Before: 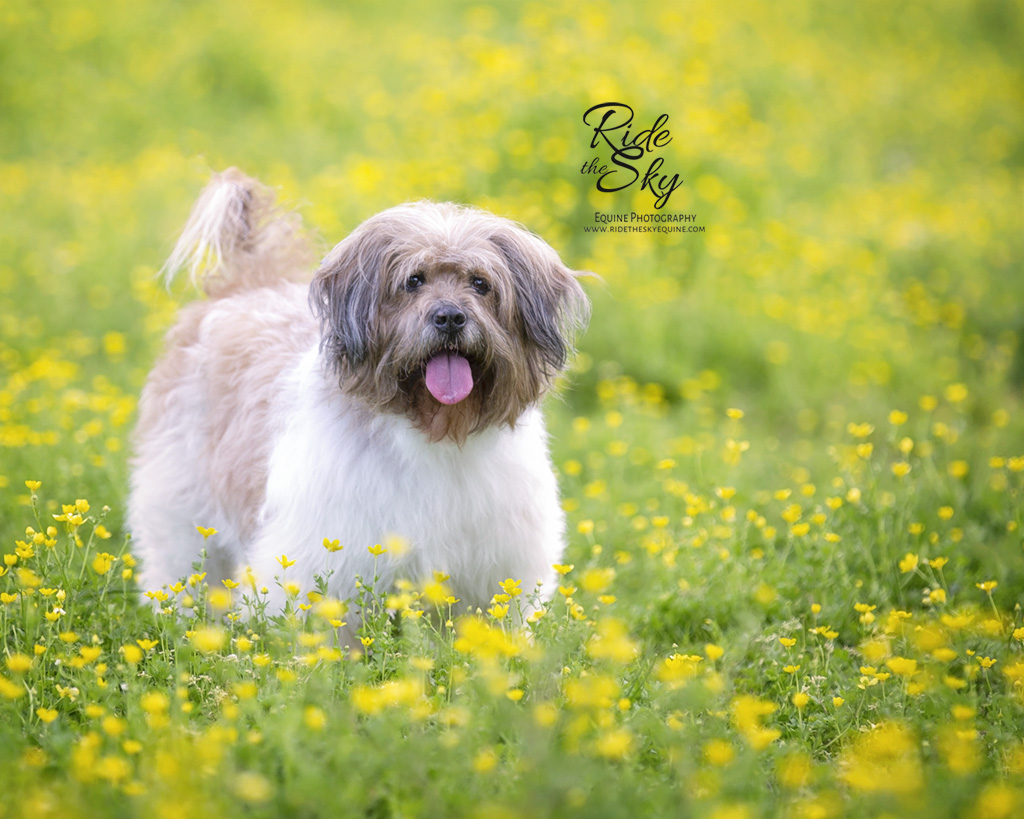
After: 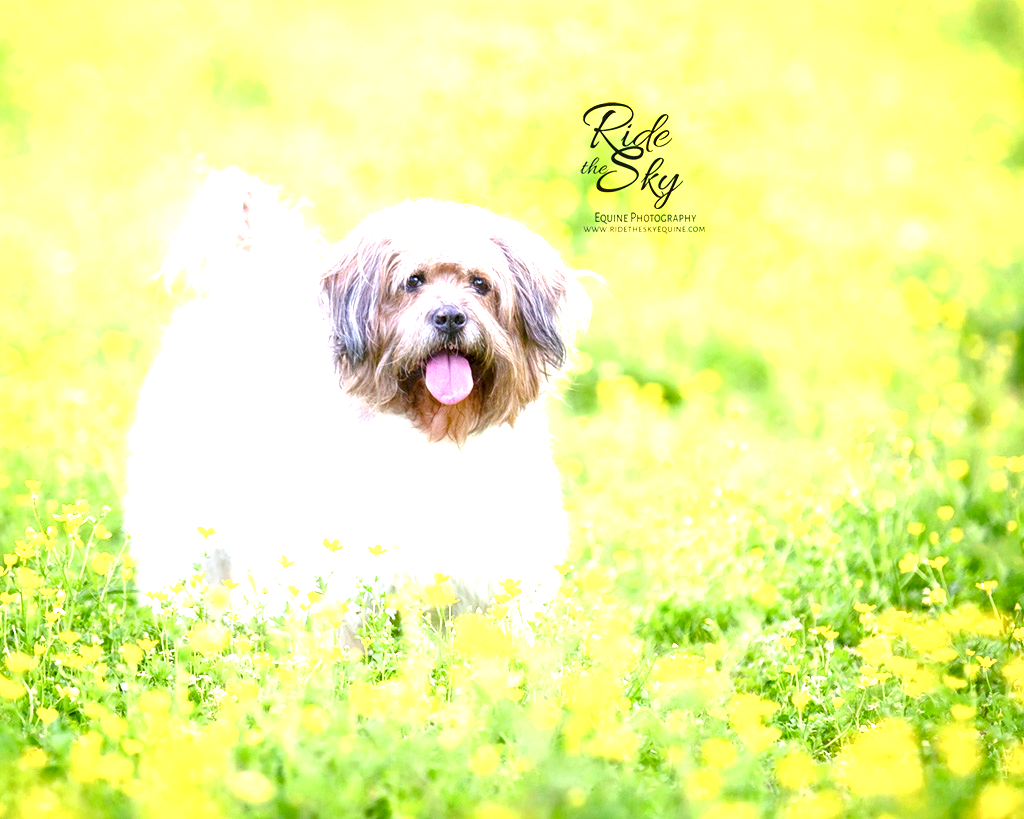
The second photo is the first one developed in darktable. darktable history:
exposure: black level correction 0.001, exposure 1.129 EV, compensate exposure bias true, compensate highlight preservation false
white balance: emerald 1
color balance rgb: perceptual saturation grading › global saturation 25%, perceptual saturation grading › highlights -50%, perceptual saturation grading › shadows 30%, perceptual brilliance grading › global brilliance 12%, global vibrance 20%
